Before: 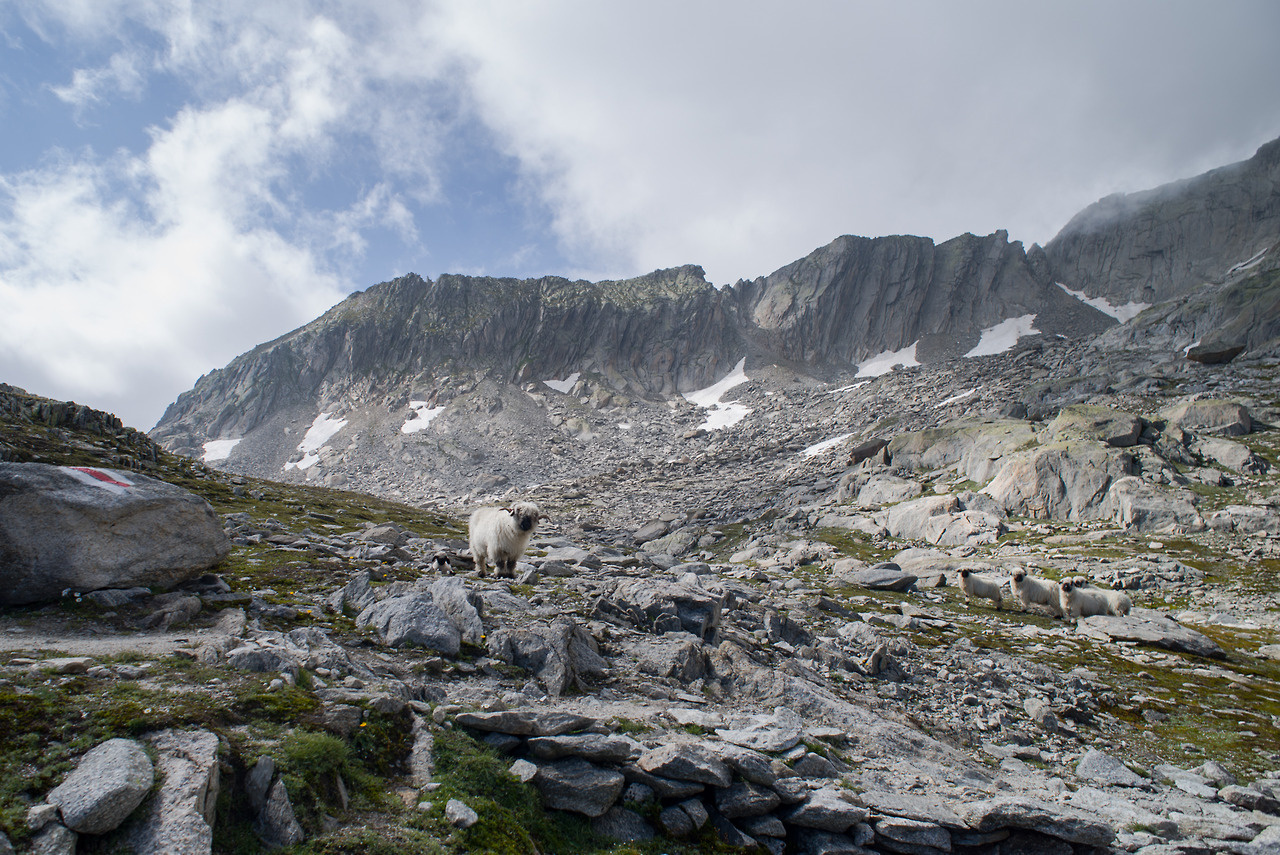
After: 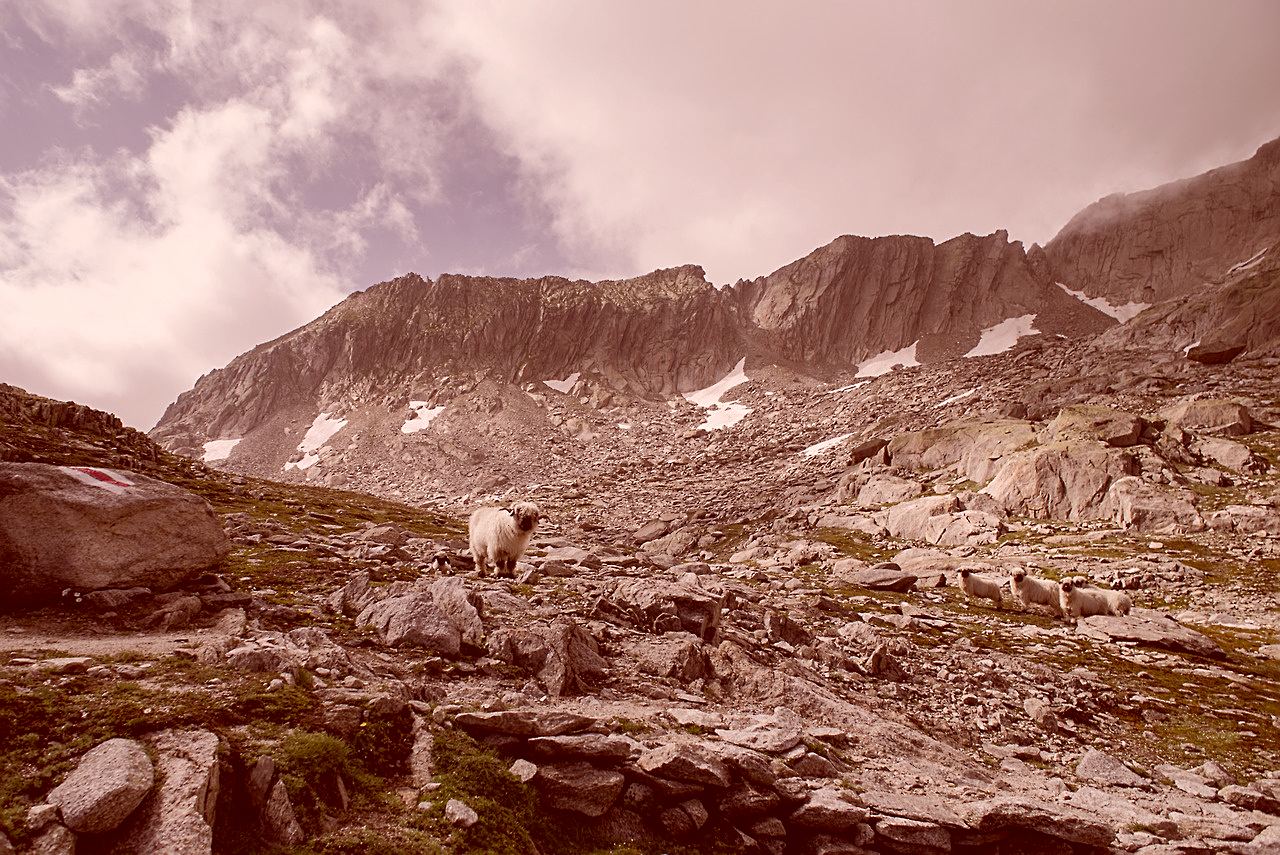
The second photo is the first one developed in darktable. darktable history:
sharpen: on, module defaults
color correction: highlights a* 9.29, highlights b* 8.8, shadows a* 39.8, shadows b* 39.6, saturation 0.774
